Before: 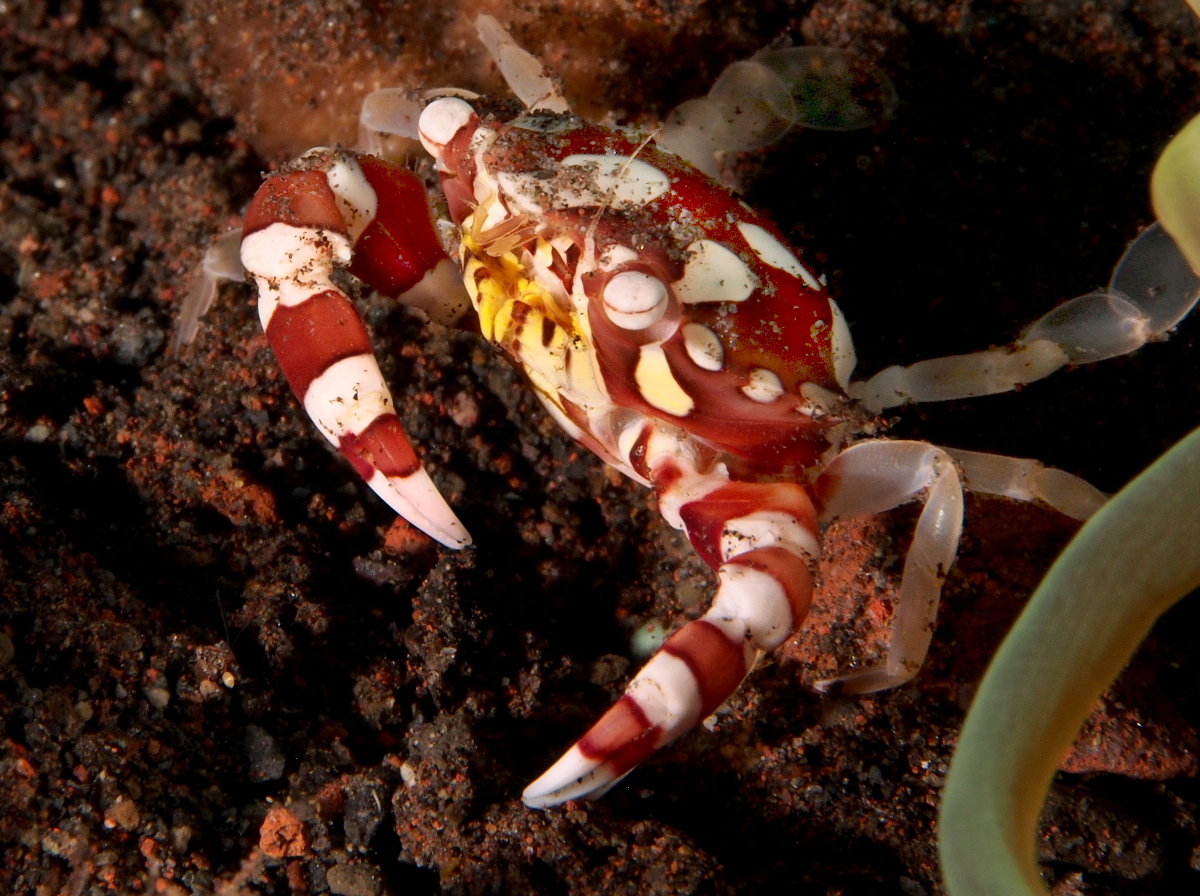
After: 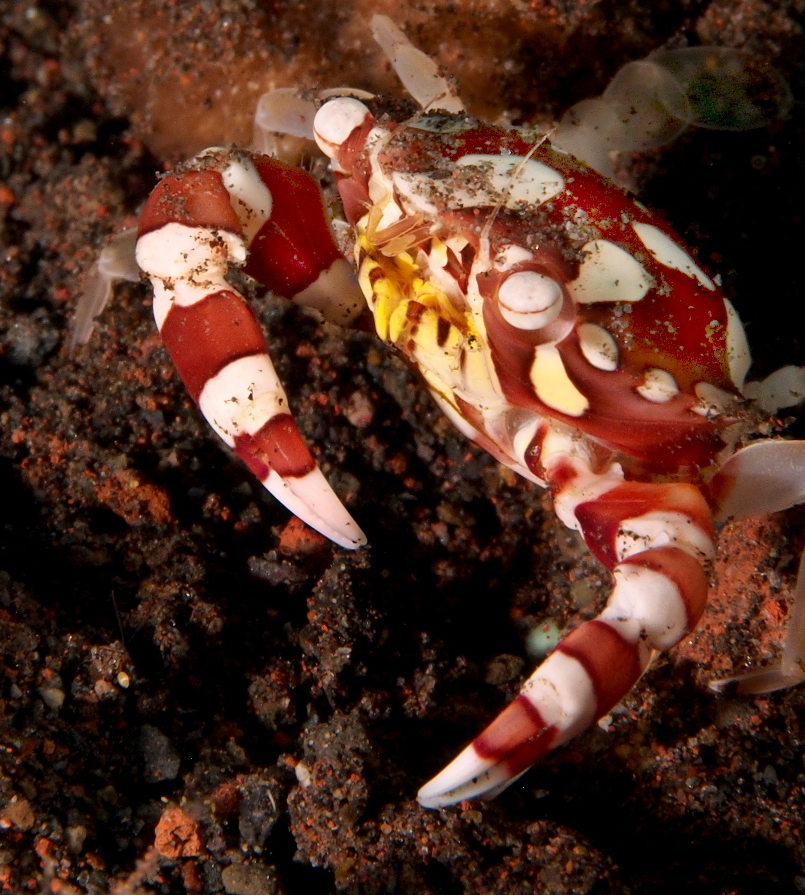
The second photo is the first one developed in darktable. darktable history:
crop and rotate: left 8.753%, right 24.113%
